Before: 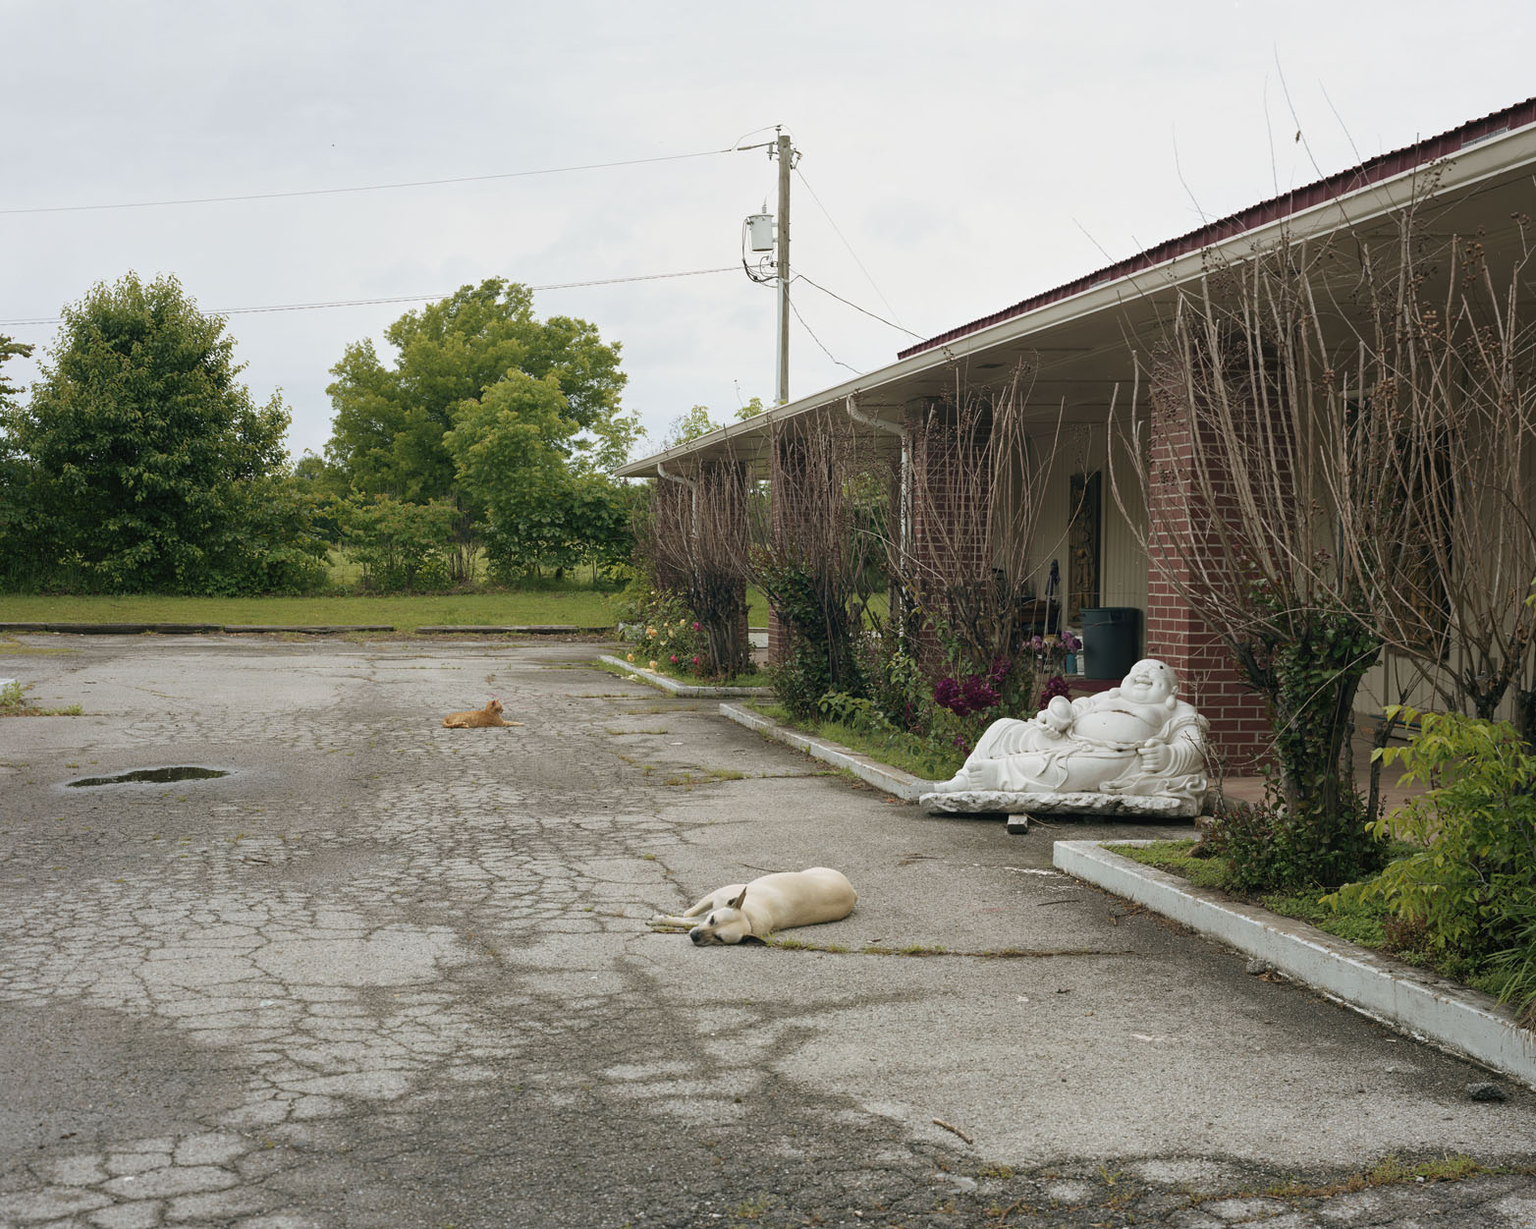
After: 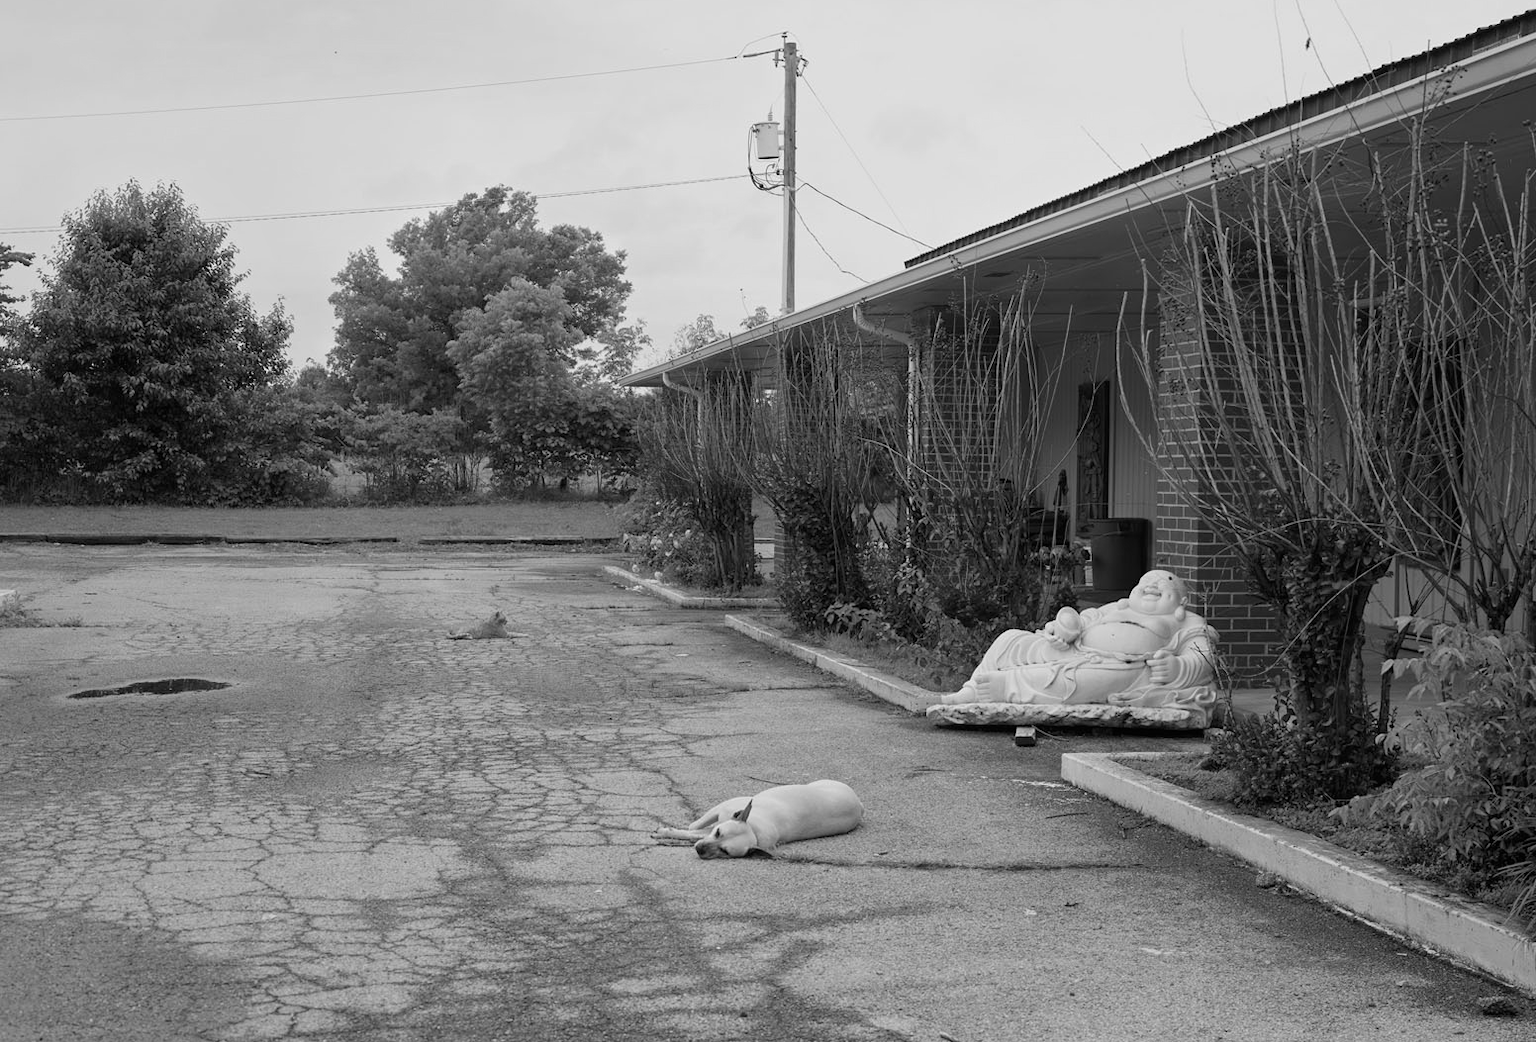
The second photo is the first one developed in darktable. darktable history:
crop: top 7.625%, bottom 8.027%
monochrome: a -71.75, b 75.82
